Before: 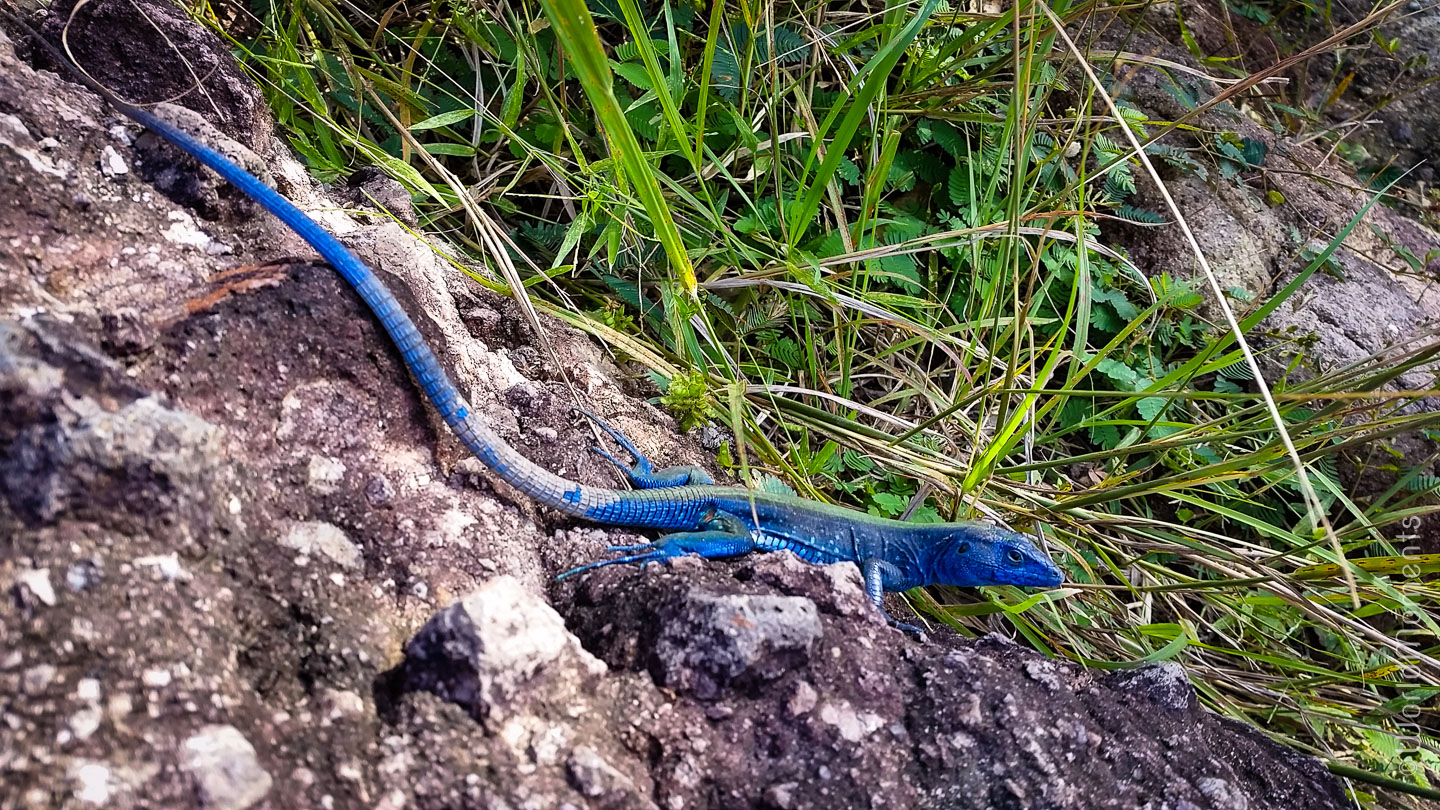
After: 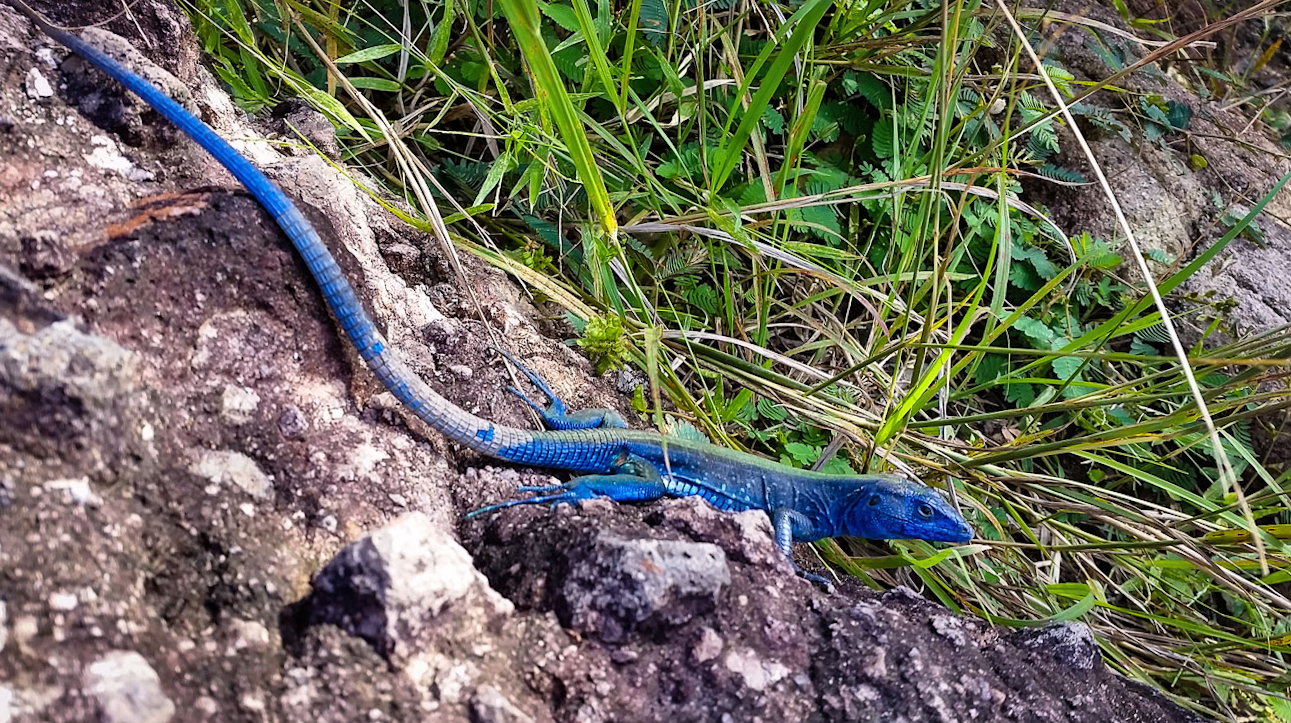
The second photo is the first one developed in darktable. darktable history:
crop and rotate: angle -2.05°, left 3.109%, top 4.327%, right 1.562%, bottom 0.733%
shadows and highlights: soften with gaussian
